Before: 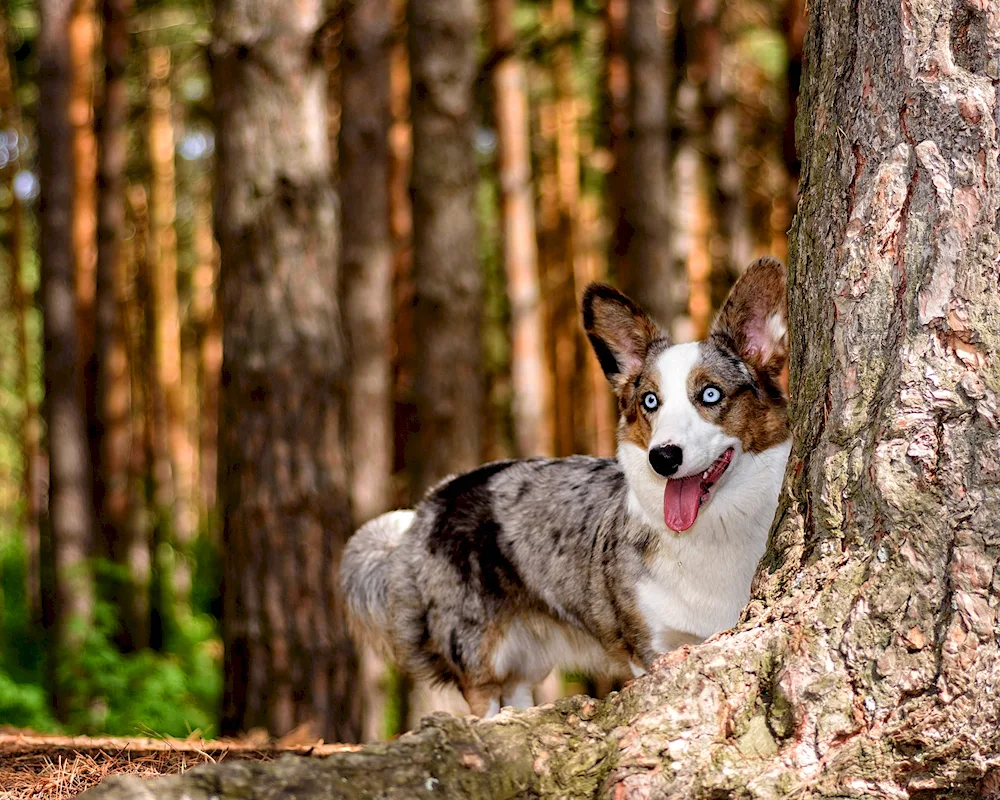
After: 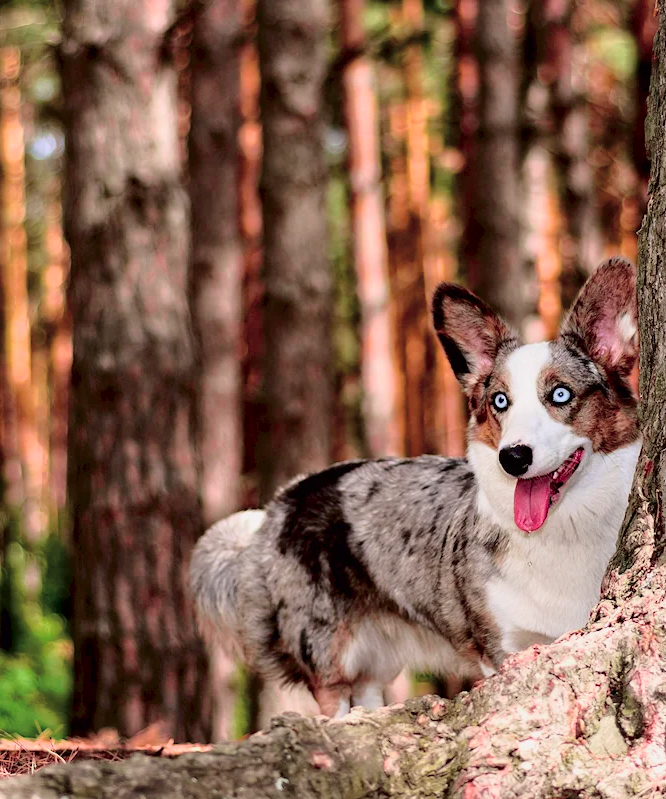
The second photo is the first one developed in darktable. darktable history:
crop and rotate: left 15.055%, right 18.278%
tone curve: curves: ch0 [(0, 0) (0.139, 0.081) (0.304, 0.259) (0.502, 0.505) (0.683, 0.676) (0.761, 0.773) (0.858, 0.858) (0.987, 0.945)]; ch1 [(0, 0) (0.172, 0.123) (0.304, 0.288) (0.414, 0.44) (0.472, 0.473) (0.502, 0.508) (0.54, 0.543) (0.583, 0.601) (0.638, 0.654) (0.741, 0.783) (1, 1)]; ch2 [(0, 0) (0.411, 0.424) (0.485, 0.476) (0.502, 0.502) (0.557, 0.54) (0.631, 0.576) (1, 1)], color space Lab, independent channels, preserve colors none
contrast brightness saturation: brightness 0.09, saturation 0.19
